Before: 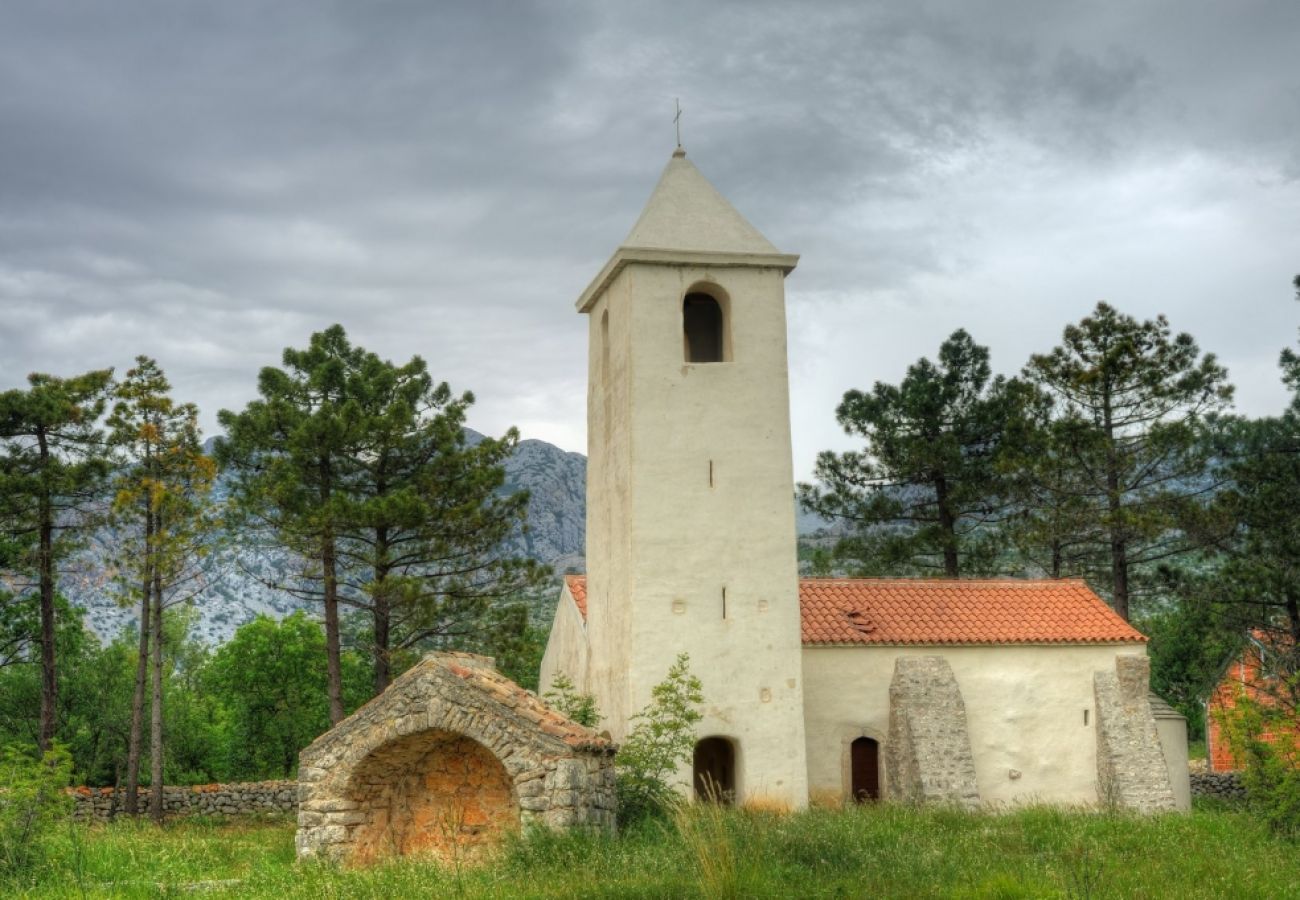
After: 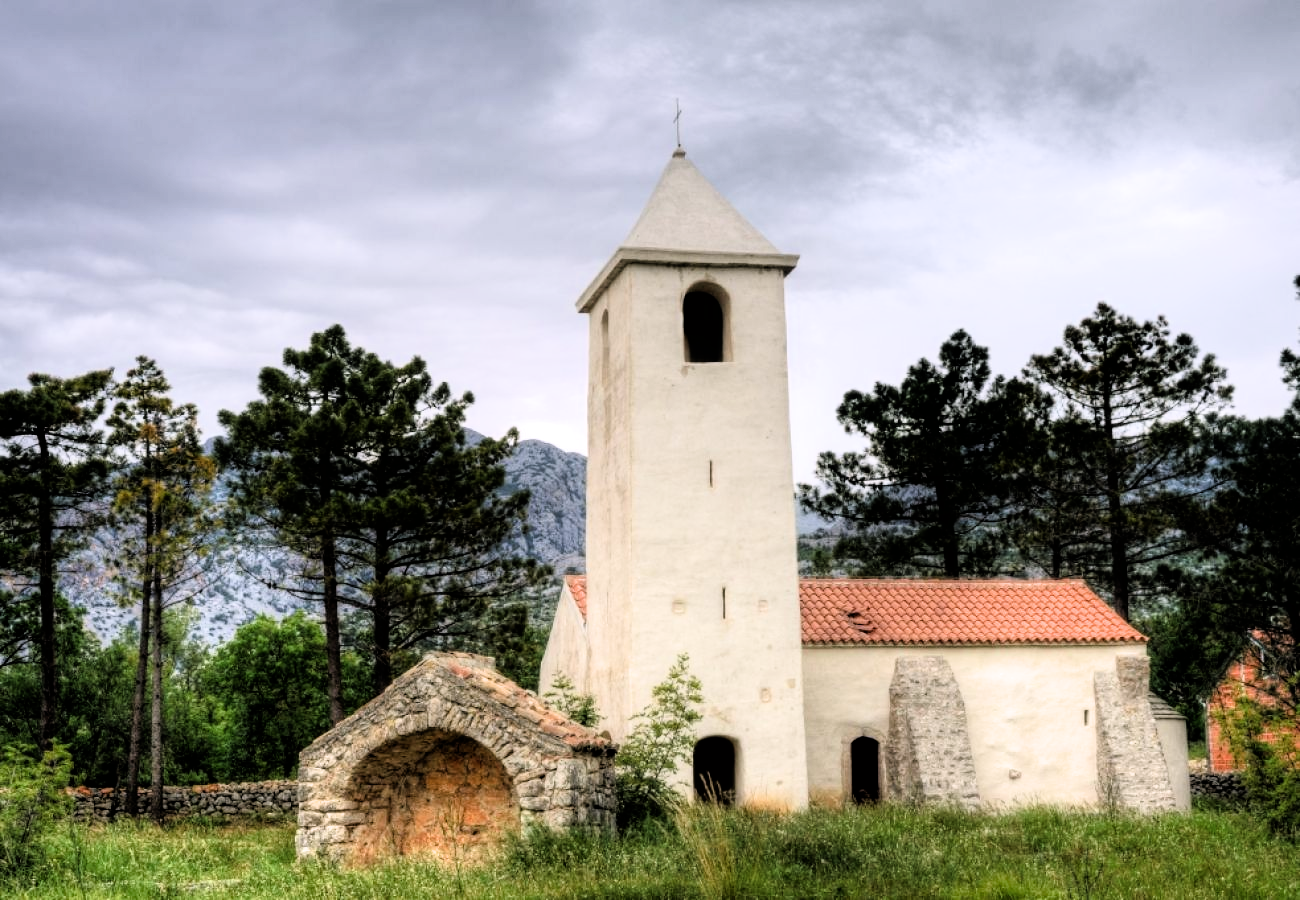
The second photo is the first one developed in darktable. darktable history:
white balance: red 1.05, blue 1.072
filmic rgb: black relative exposure -3.75 EV, white relative exposure 2.4 EV, dynamic range scaling -50%, hardness 3.42, latitude 30%, contrast 1.8
